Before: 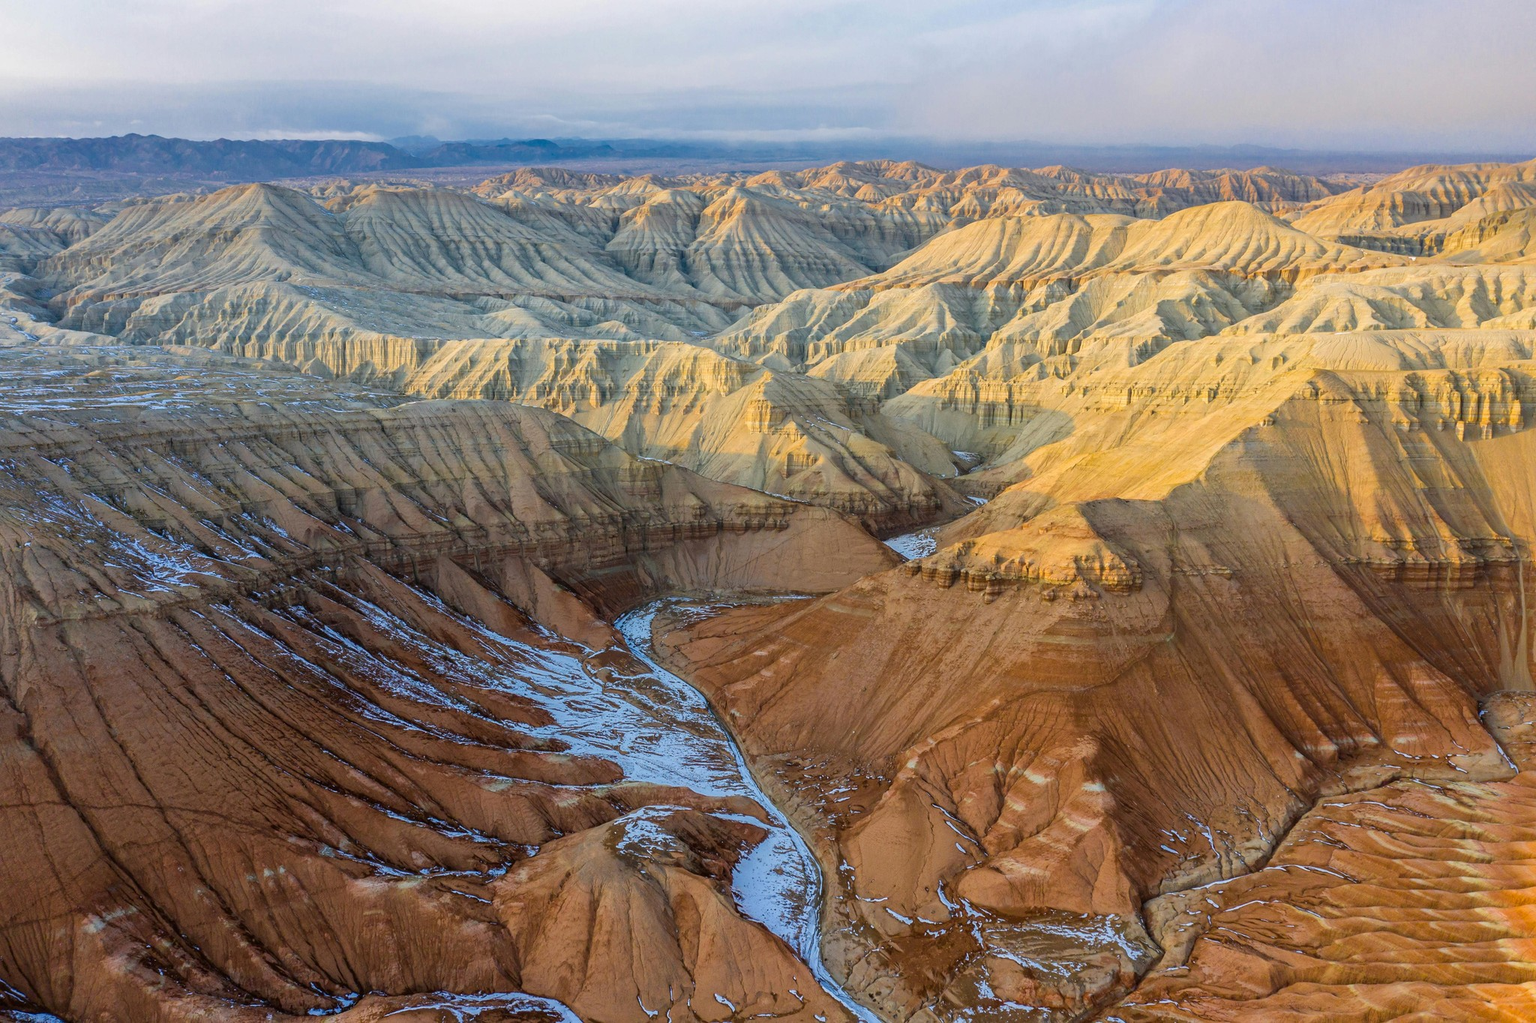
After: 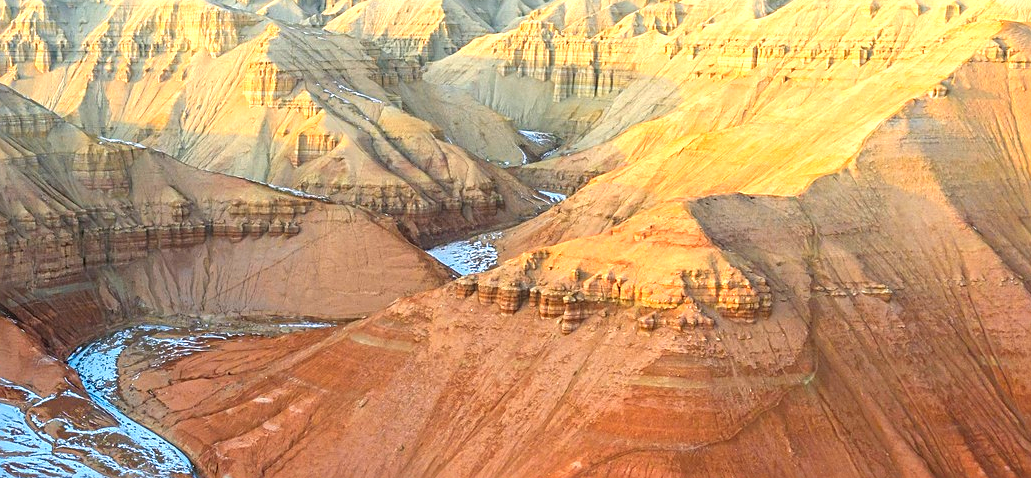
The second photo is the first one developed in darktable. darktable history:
exposure: black level correction 0, exposure 1 EV, compensate exposure bias true, compensate highlight preservation false
local contrast: highlights 68%, shadows 68%, detail 82%, midtone range 0.323
color zones: curves: ch1 [(0.235, 0.558) (0.75, 0.5)]; ch2 [(0.25, 0.462) (0.749, 0.457)]
crop: left 36.674%, top 34.553%, right 12.956%, bottom 30.396%
sharpen: on, module defaults
tone equalizer: -8 EV -0.587 EV, edges refinement/feathering 500, mask exposure compensation -1.57 EV, preserve details no
